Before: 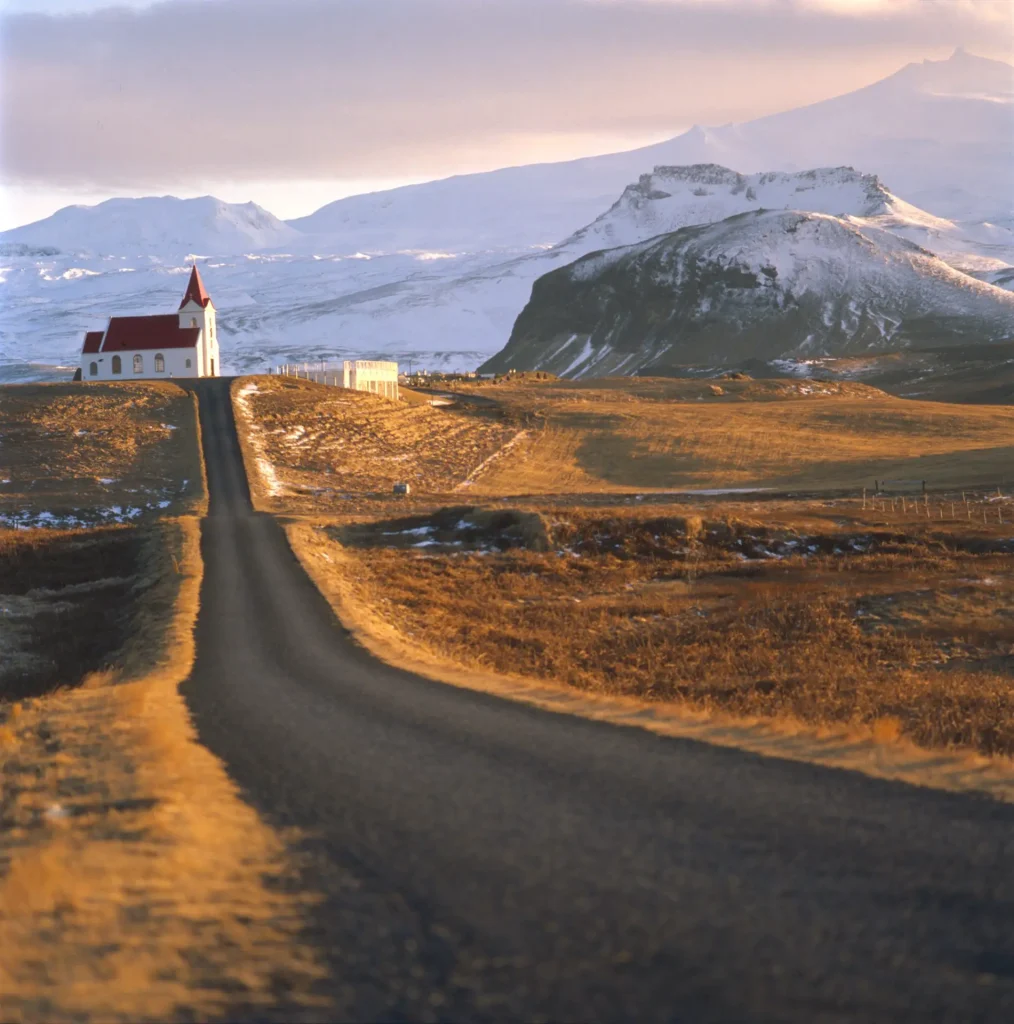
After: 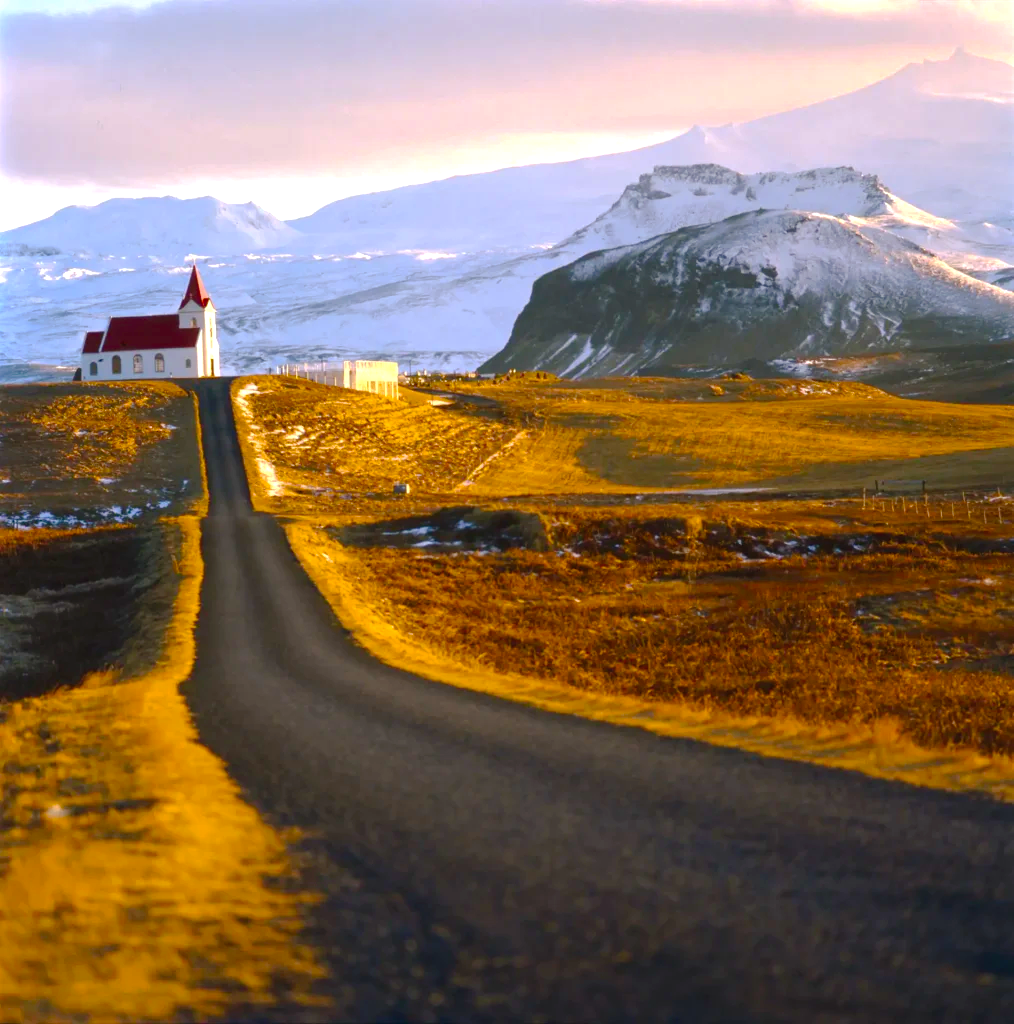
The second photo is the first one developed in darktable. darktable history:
tone curve: curves: ch0 [(0, 0) (0.003, 0.006) (0.011, 0.014) (0.025, 0.024) (0.044, 0.035) (0.069, 0.046) (0.1, 0.074) (0.136, 0.115) (0.177, 0.161) (0.224, 0.226) (0.277, 0.293) (0.335, 0.364) (0.399, 0.441) (0.468, 0.52) (0.543, 0.58) (0.623, 0.657) (0.709, 0.72) (0.801, 0.794) (0.898, 0.883) (1, 1)], preserve colors none
color balance rgb: linear chroma grading › global chroma 9%, perceptual saturation grading › global saturation 36%, perceptual saturation grading › shadows 35%, perceptual brilliance grading › global brilliance 15%, perceptual brilliance grading › shadows -35%, global vibrance 15%
